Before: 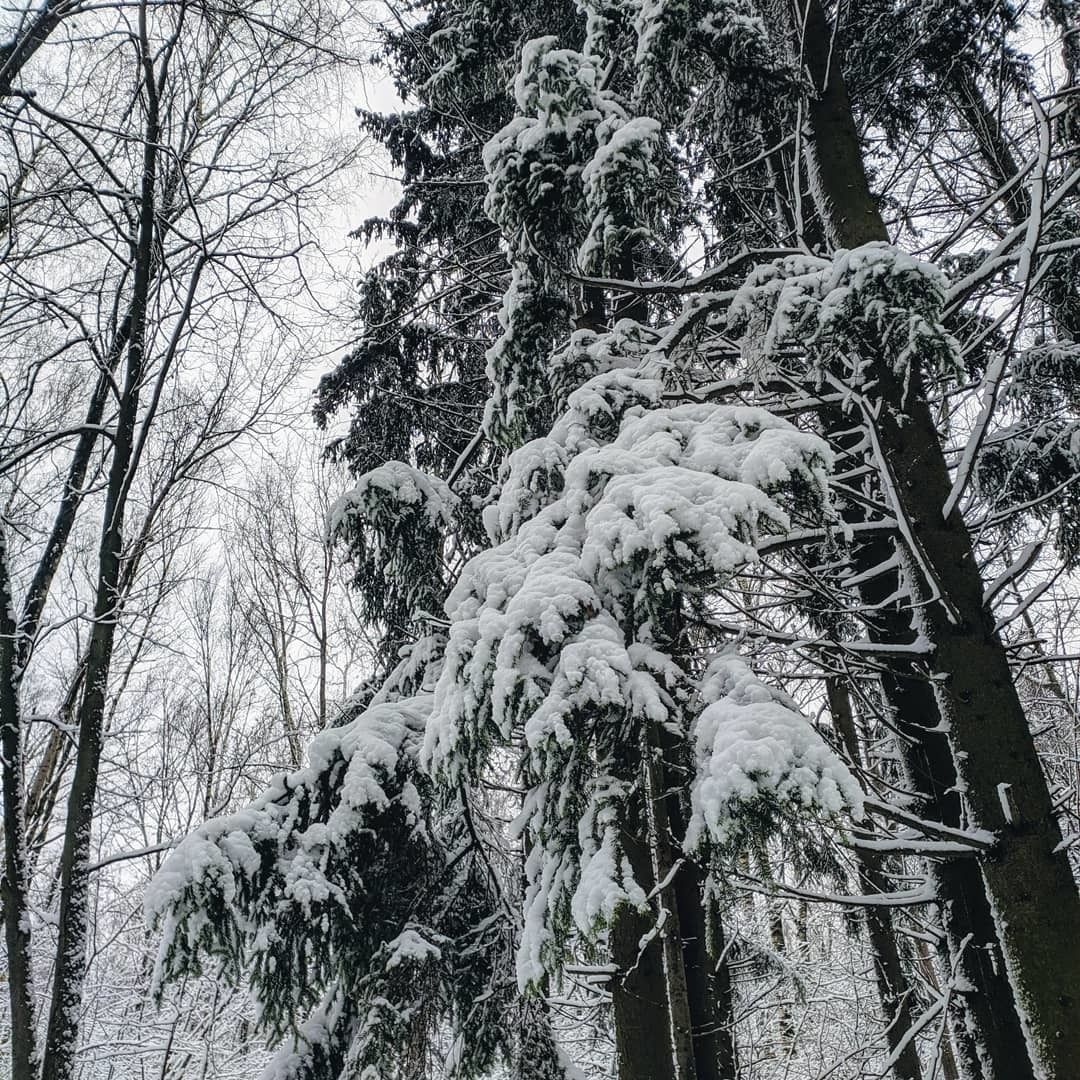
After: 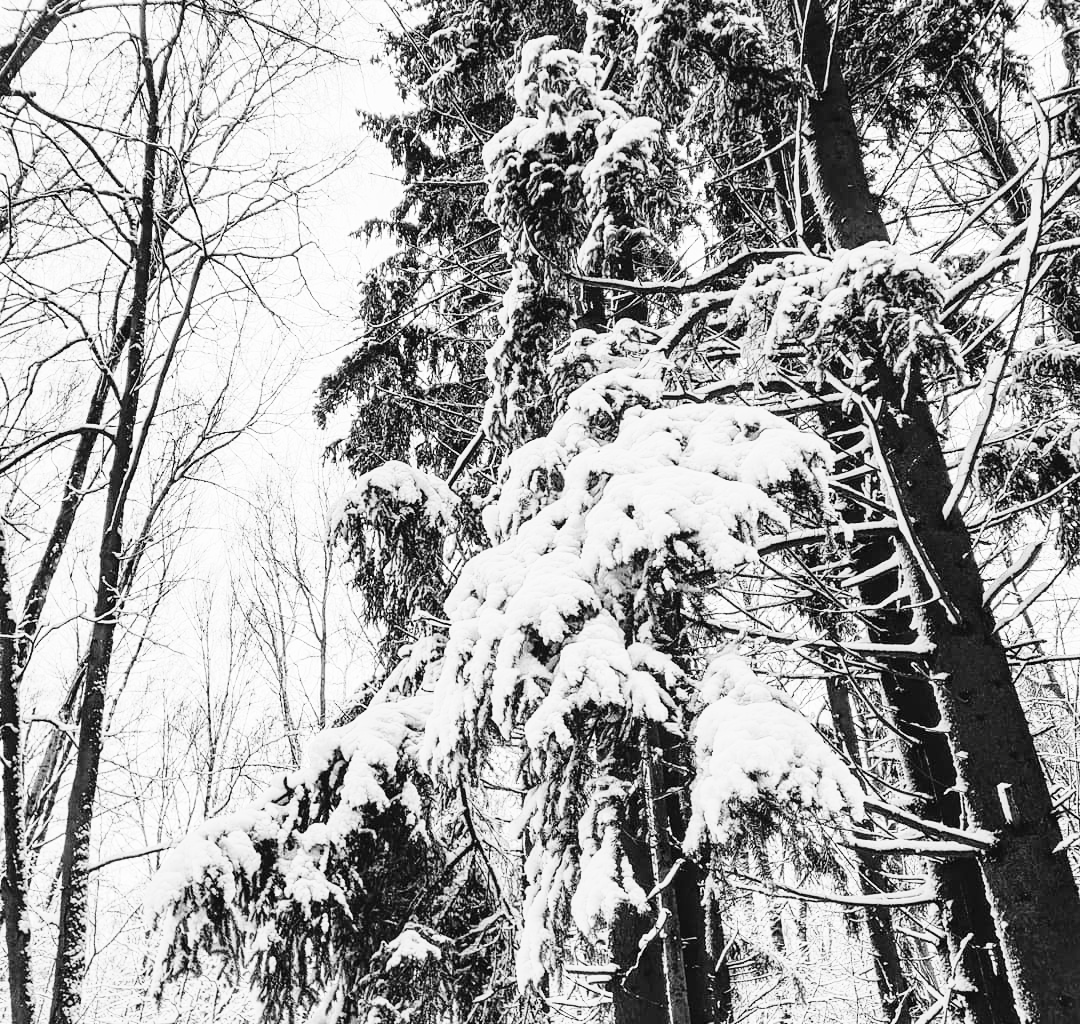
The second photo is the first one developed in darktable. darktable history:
color calibration: output gray [0.21, 0.42, 0.37, 0], gray › normalize channels true, illuminant same as pipeline (D50), adaptation XYZ, x 0.346, y 0.359, gamut compression 0
crop and rotate: top 0%, bottom 5.097%
tone curve: curves: ch0 [(0, 0) (0.003, 0.004) (0.011, 0.016) (0.025, 0.035) (0.044, 0.062) (0.069, 0.097) (0.1, 0.143) (0.136, 0.205) (0.177, 0.276) (0.224, 0.36) (0.277, 0.461) (0.335, 0.584) (0.399, 0.686) (0.468, 0.783) (0.543, 0.868) (0.623, 0.927) (0.709, 0.96) (0.801, 0.974) (0.898, 0.986) (1, 1)], preserve colors none
